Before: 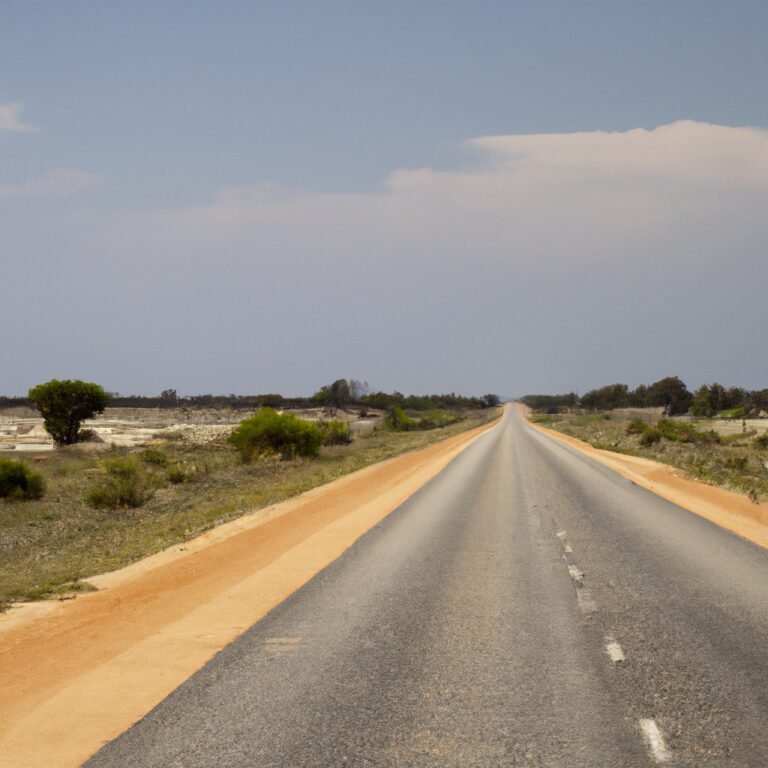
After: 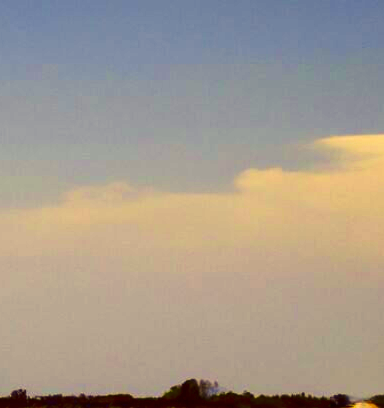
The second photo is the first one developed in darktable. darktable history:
crop: left 19.541%, right 30.417%, bottom 46.762%
contrast brightness saturation: brightness -0.994, saturation 0.997
exposure: exposure 1.153 EV, compensate highlight preservation false
color correction: highlights a* -0.613, highlights b* 39.73, shadows a* 9.53, shadows b* -0.217
velvia: on, module defaults
filmic rgb: black relative exposure -11.34 EV, white relative exposure 3.23 EV, threshold 5.98 EV, hardness 6.73, color science v6 (2022), enable highlight reconstruction true
